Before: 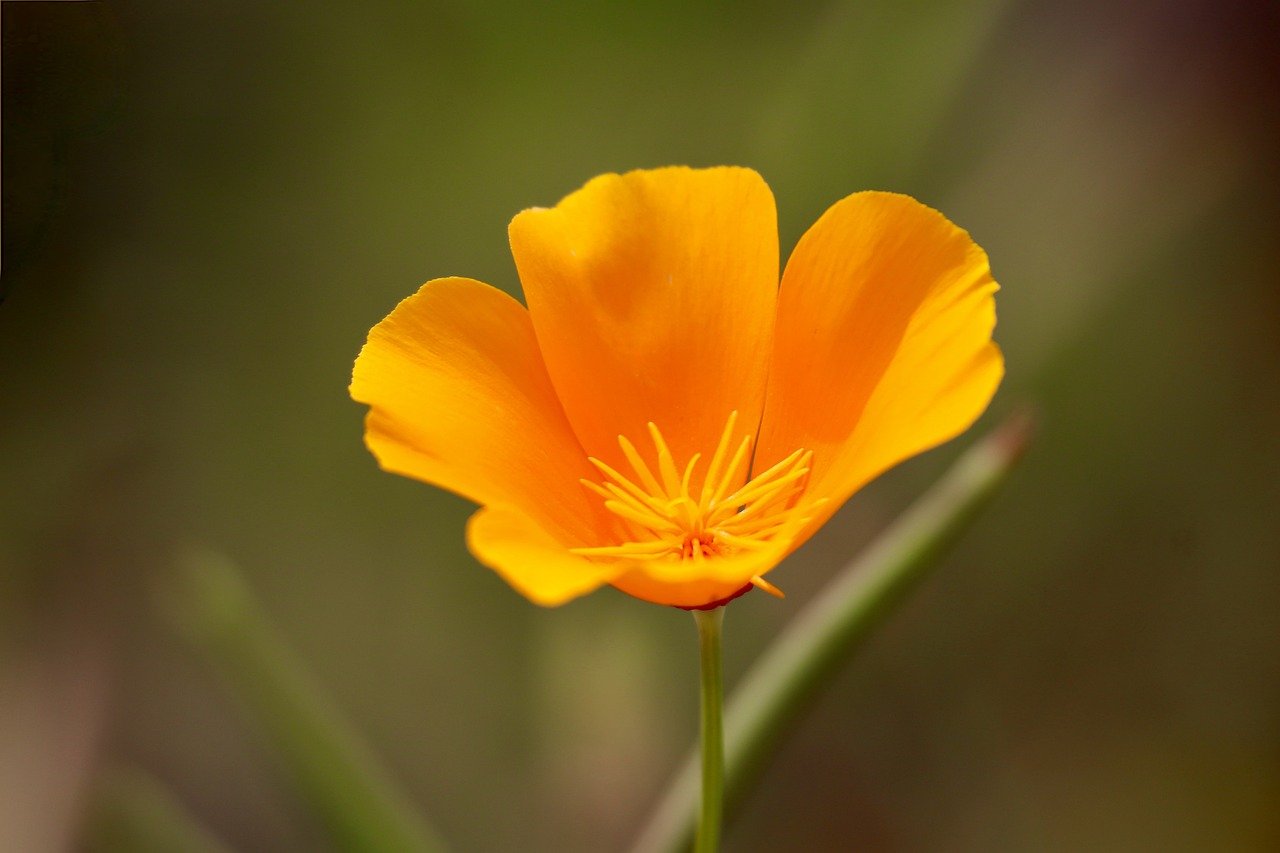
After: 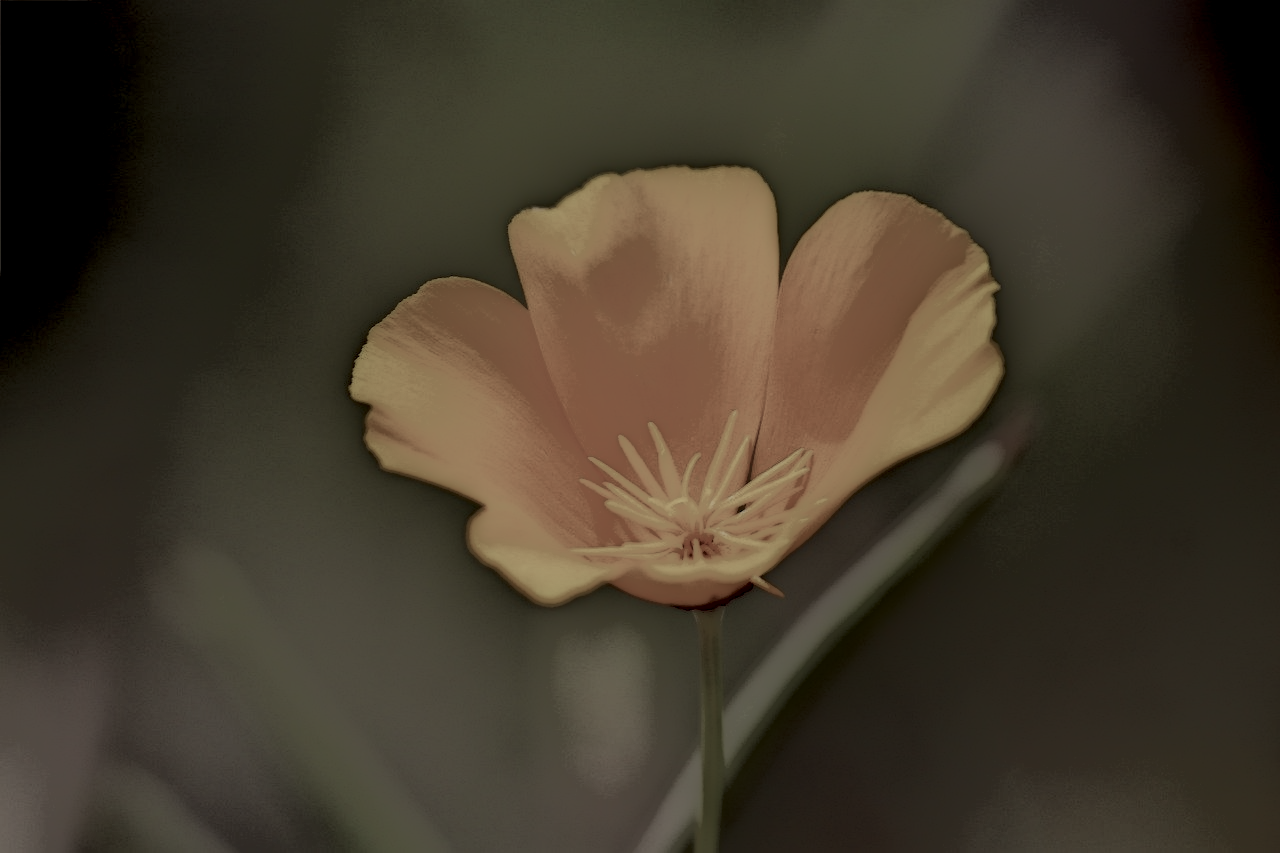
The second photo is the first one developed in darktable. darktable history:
color zones: curves: ch1 [(0, 0.153) (0.143, 0.15) (0.286, 0.151) (0.429, 0.152) (0.571, 0.152) (0.714, 0.151) (0.857, 0.151) (1, 0.153)]
exposure: black level correction 0.001, exposure -0.2 EV, compensate highlight preservation false
local contrast: highlights 0%, shadows 198%, detail 164%, midtone range 0.001
tone equalizer: on, module defaults
